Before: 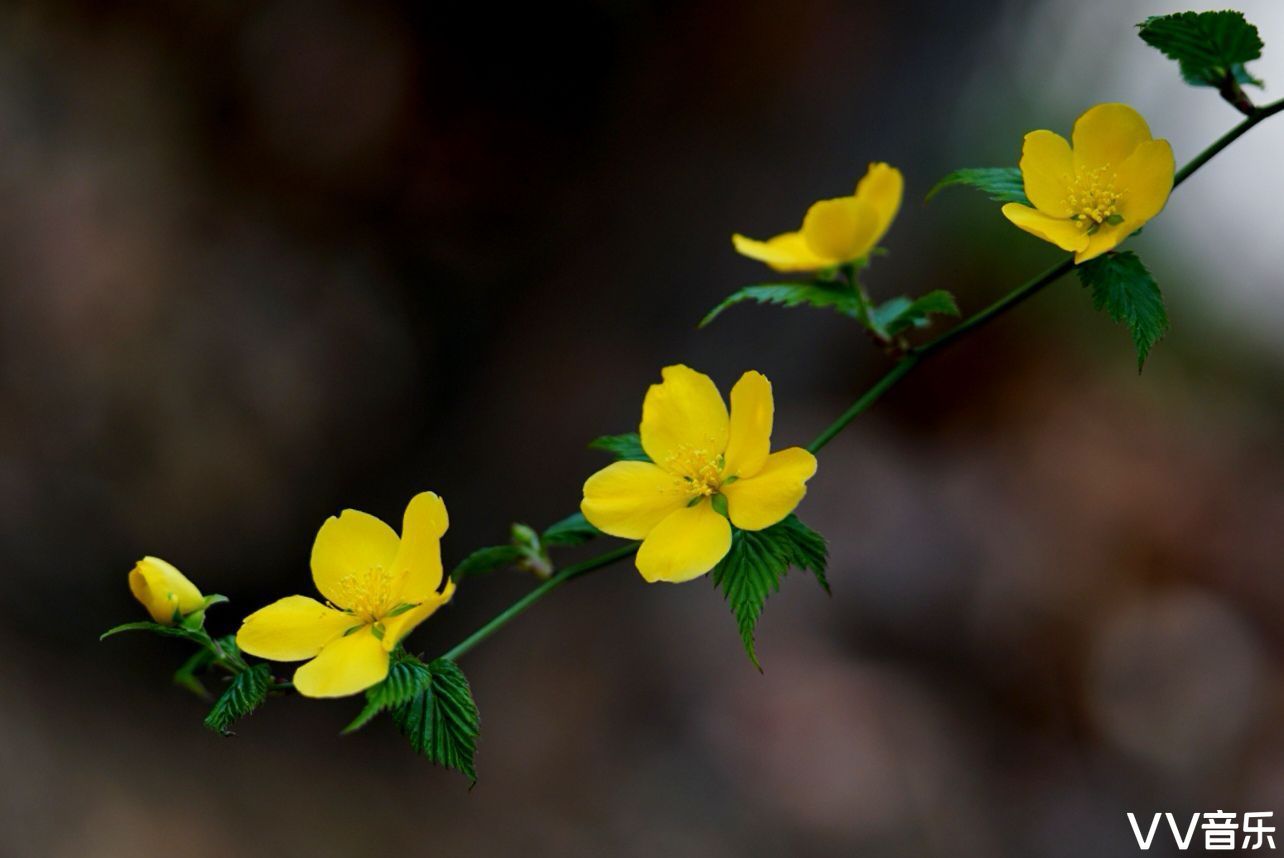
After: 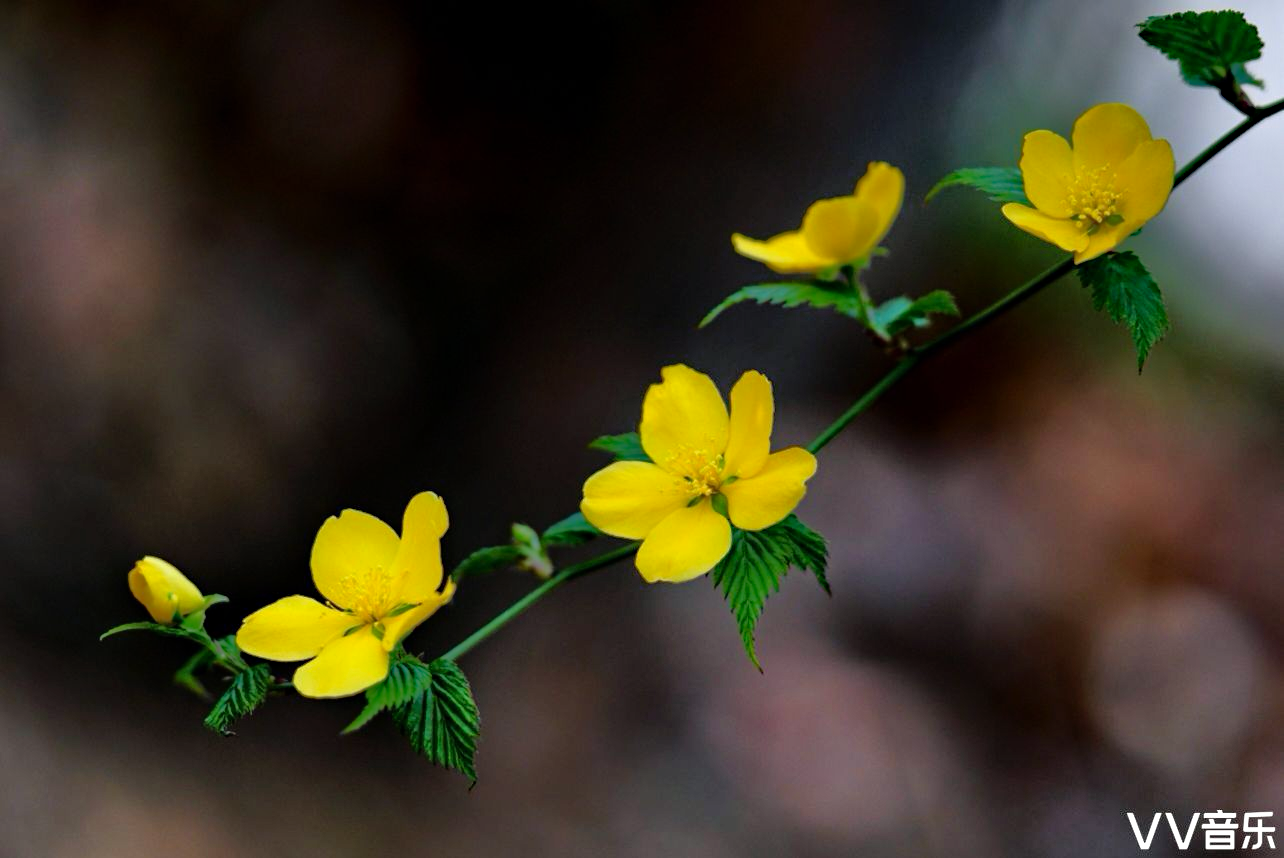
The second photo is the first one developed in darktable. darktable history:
haze removal: compatibility mode true, adaptive false
tone equalizer: -8 EV -0.506 EV, -7 EV -0.3 EV, -6 EV -0.064 EV, -5 EV 0.399 EV, -4 EV 0.989 EV, -3 EV 0.821 EV, -2 EV -0.009 EV, -1 EV 0.123 EV, +0 EV -0.024 EV
